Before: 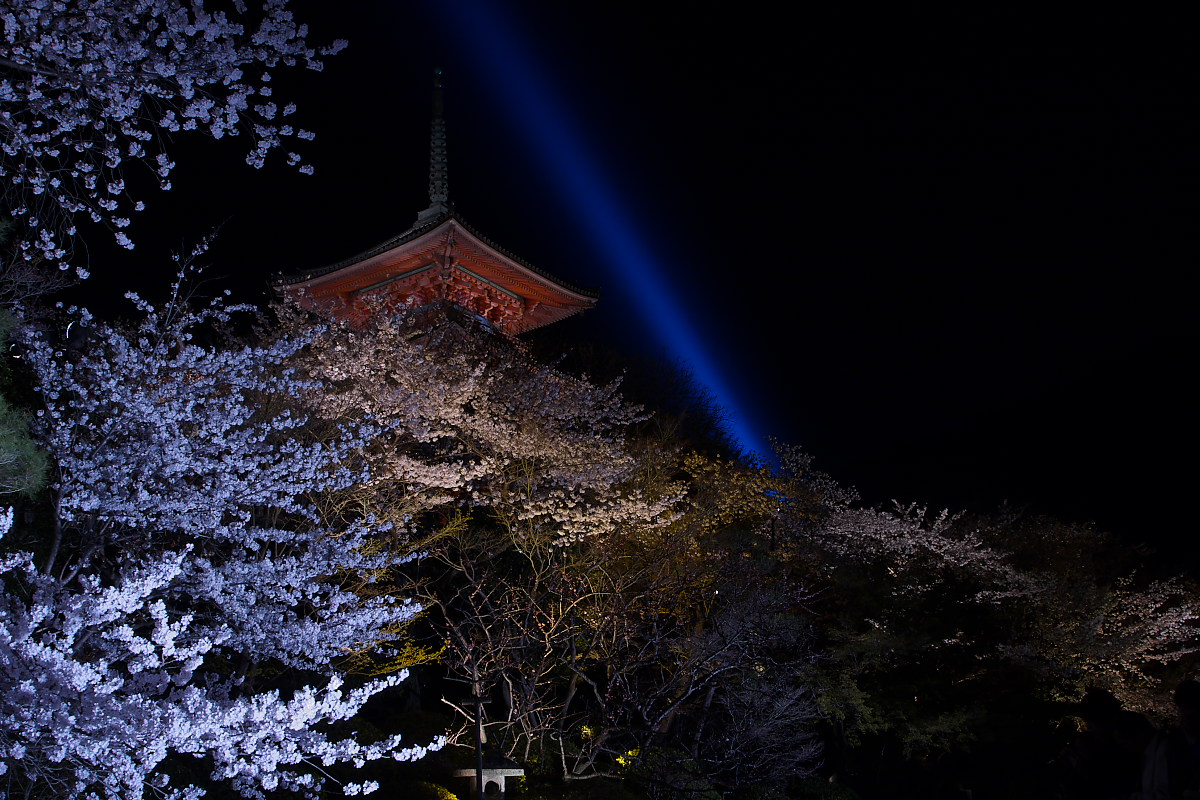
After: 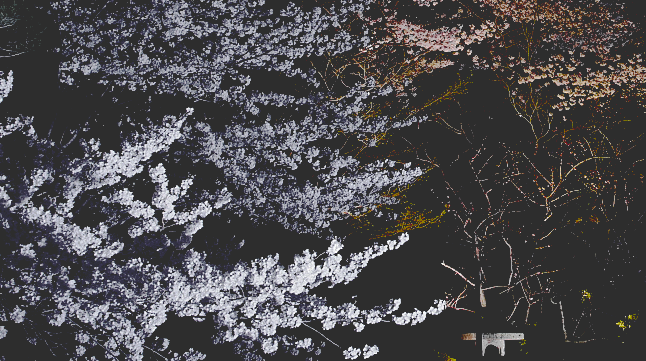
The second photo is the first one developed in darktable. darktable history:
base curve: curves: ch0 [(0.065, 0.026) (0.236, 0.358) (0.53, 0.546) (0.777, 0.841) (0.924, 0.992)], preserve colors none
crop and rotate: top 54.553%, right 46.095%, bottom 0.23%
color zones: curves: ch0 [(0.004, 0.388) (0.125, 0.392) (0.25, 0.404) (0.375, 0.5) (0.5, 0.5) (0.625, 0.5) (0.75, 0.5) (0.875, 0.5)]; ch1 [(0, 0.5) (0.125, 0.5) (0.25, 0.5) (0.375, 0.124) (0.524, 0.124) (0.645, 0.128) (0.789, 0.132) (0.914, 0.096) (0.998, 0.068)]
